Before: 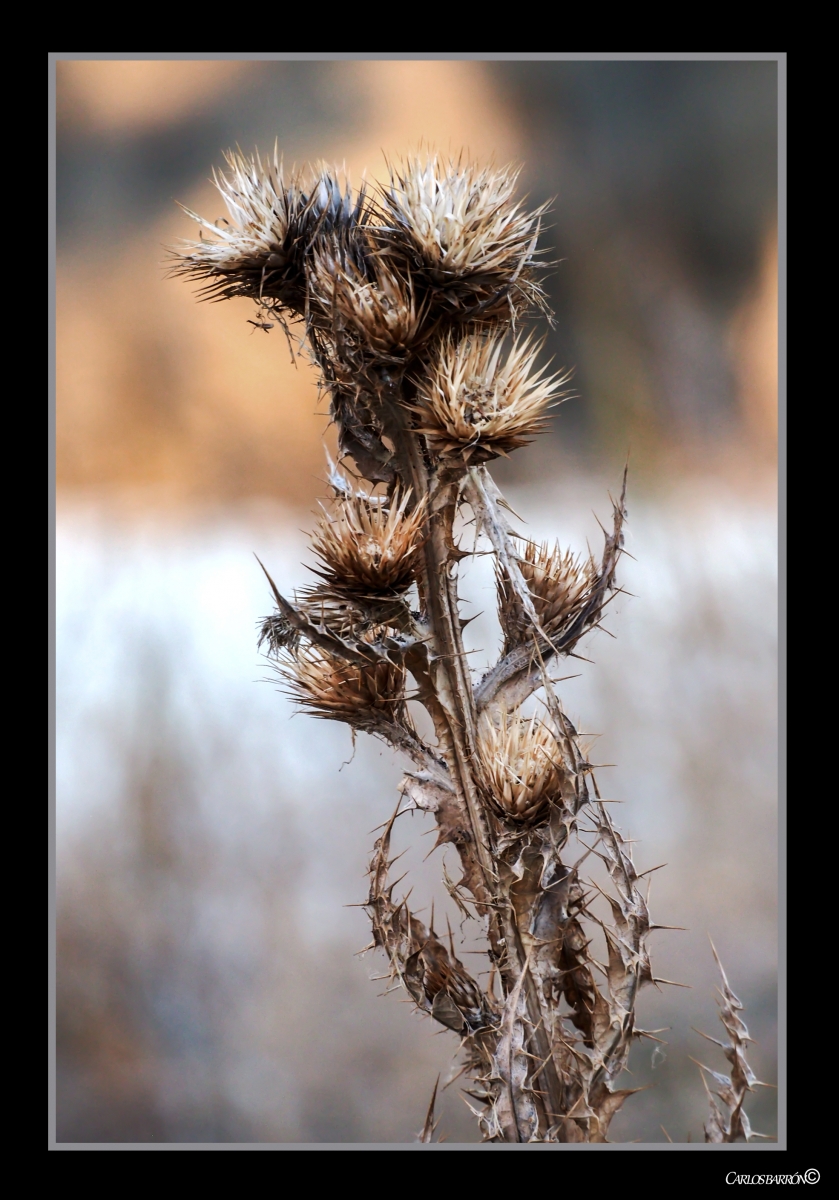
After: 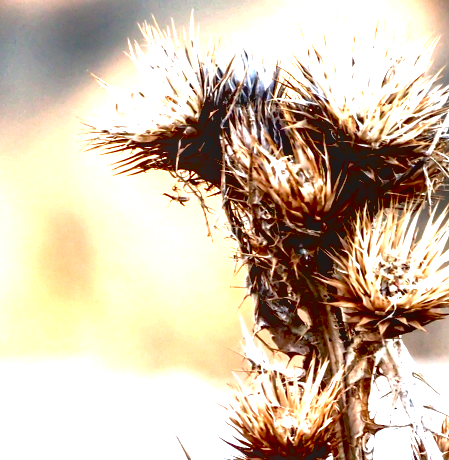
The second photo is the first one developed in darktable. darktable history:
contrast brightness saturation: brightness -0.088
crop: left 10.092%, top 10.592%, right 36.348%, bottom 51.005%
local contrast: on, module defaults
exposure: black level correction 0.015, exposure 1.774 EV, compensate exposure bias true, compensate highlight preservation false
